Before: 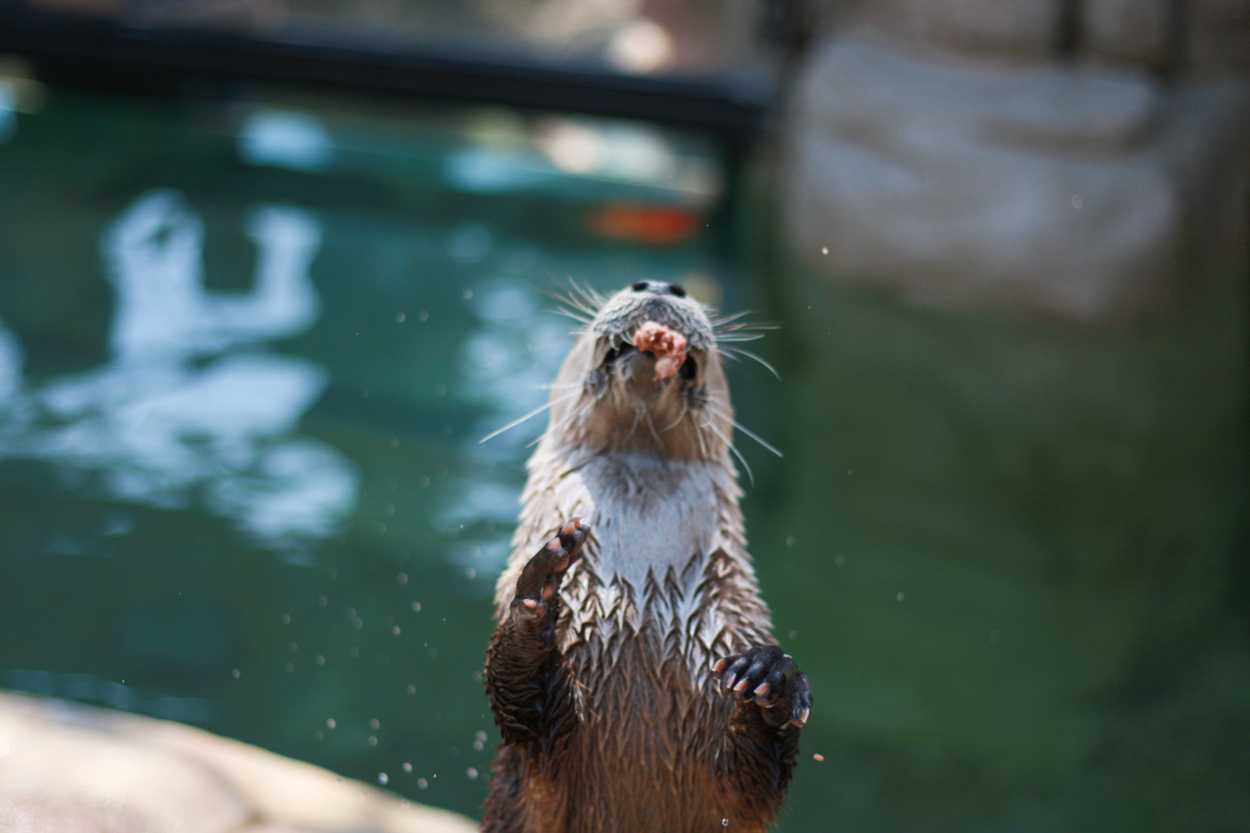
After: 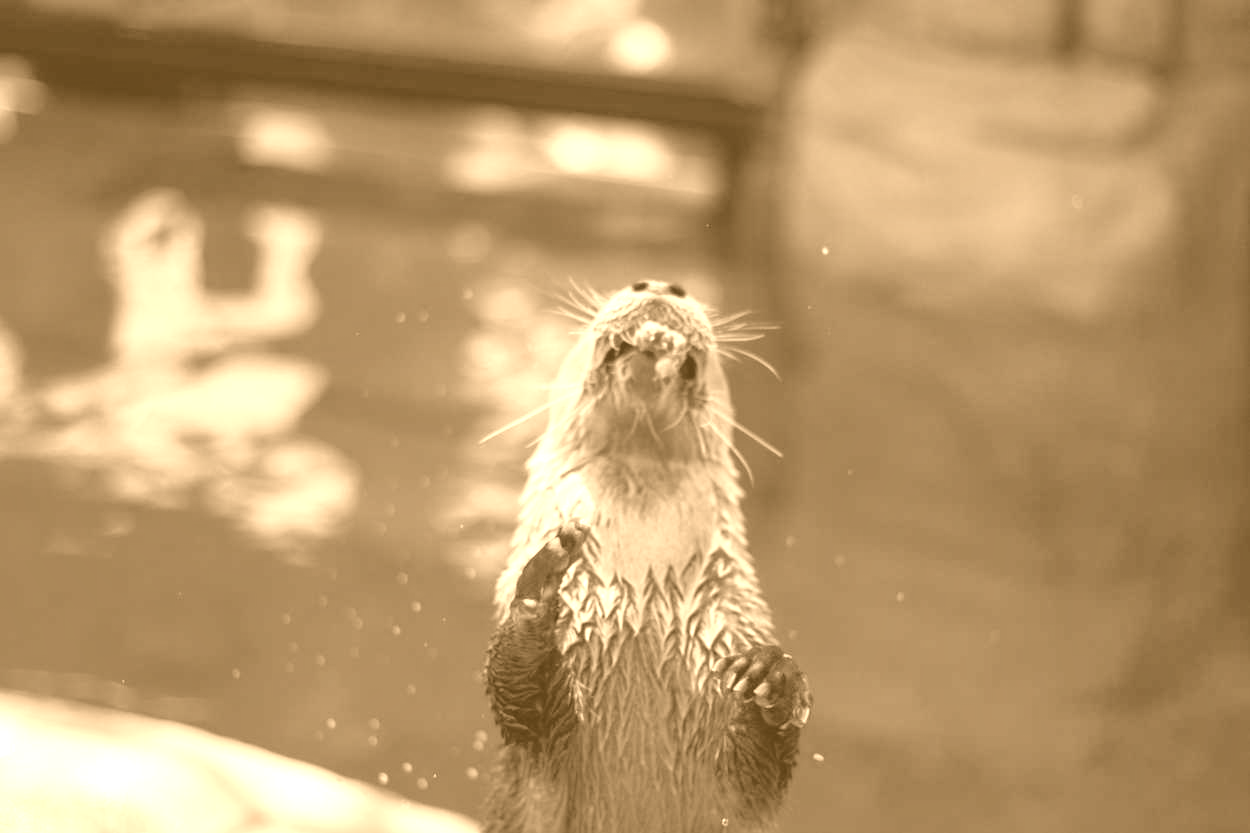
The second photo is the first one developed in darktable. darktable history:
shadows and highlights: on, module defaults
colorize: hue 28.8°, source mix 100%
